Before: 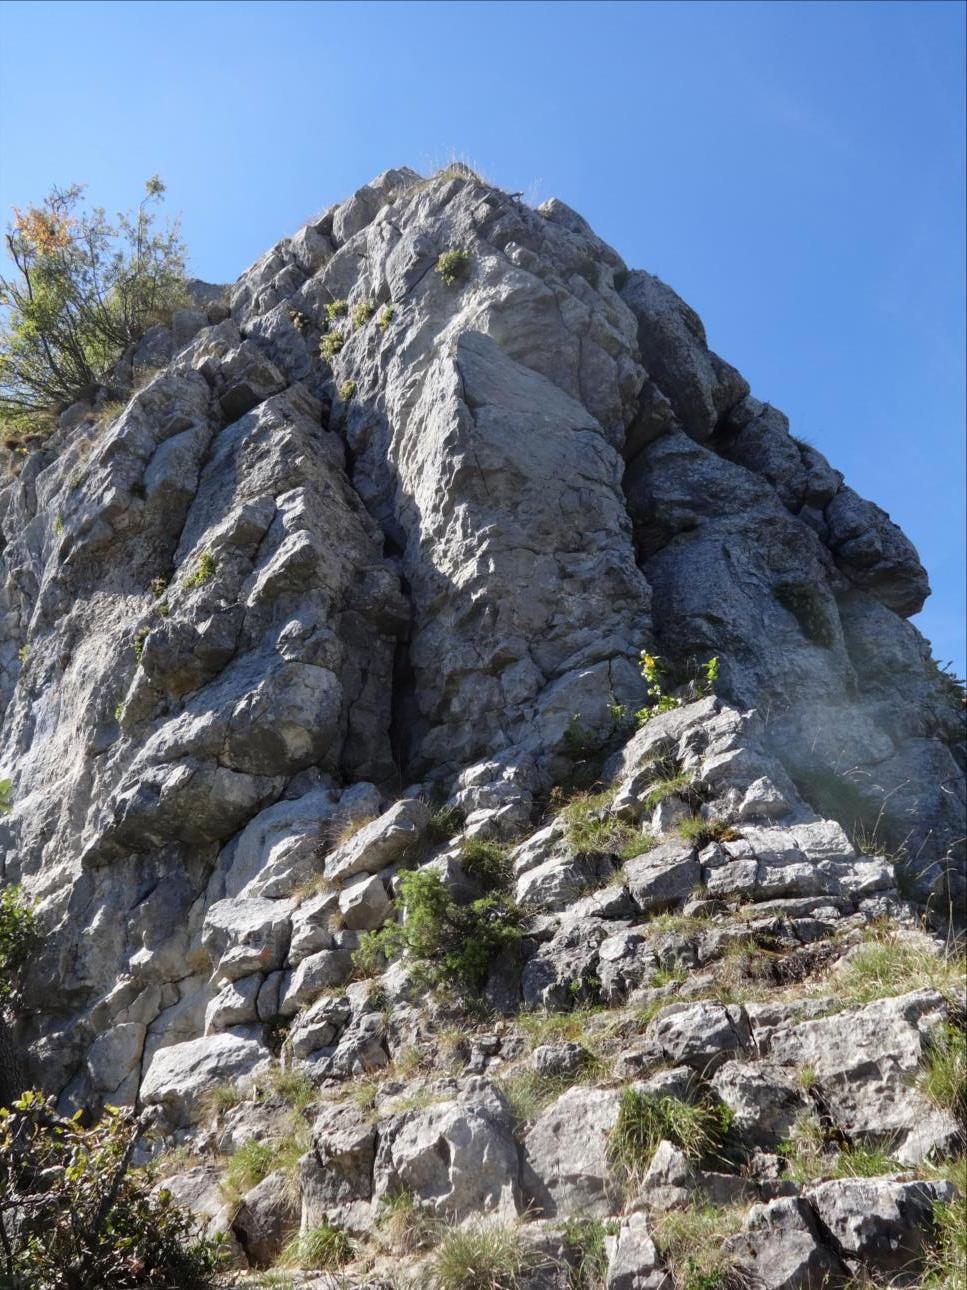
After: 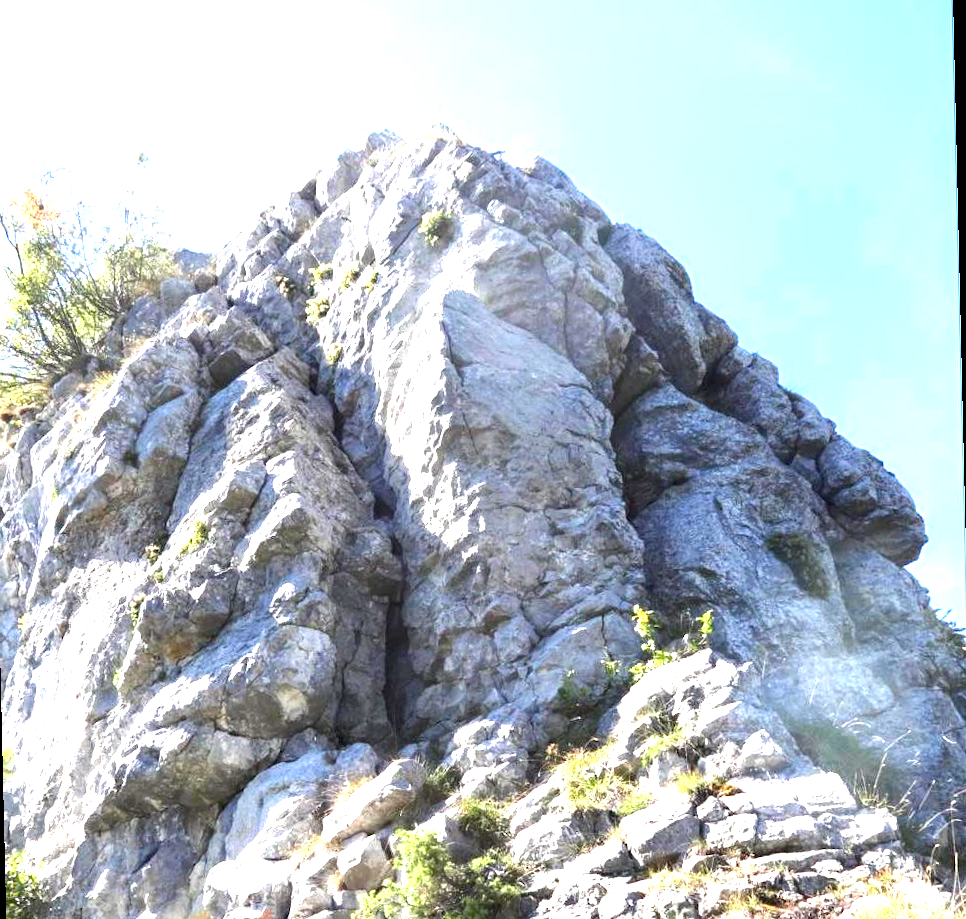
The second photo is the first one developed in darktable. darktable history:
exposure: exposure 2.207 EV, compensate highlight preservation false
crop: bottom 24.988%
rotate and perspective: rotation -1.32°, lens shift (horizontal) -0.031, crop left 0.015, crop right 0.985, crop top 0.047, crop bottom 0.982
